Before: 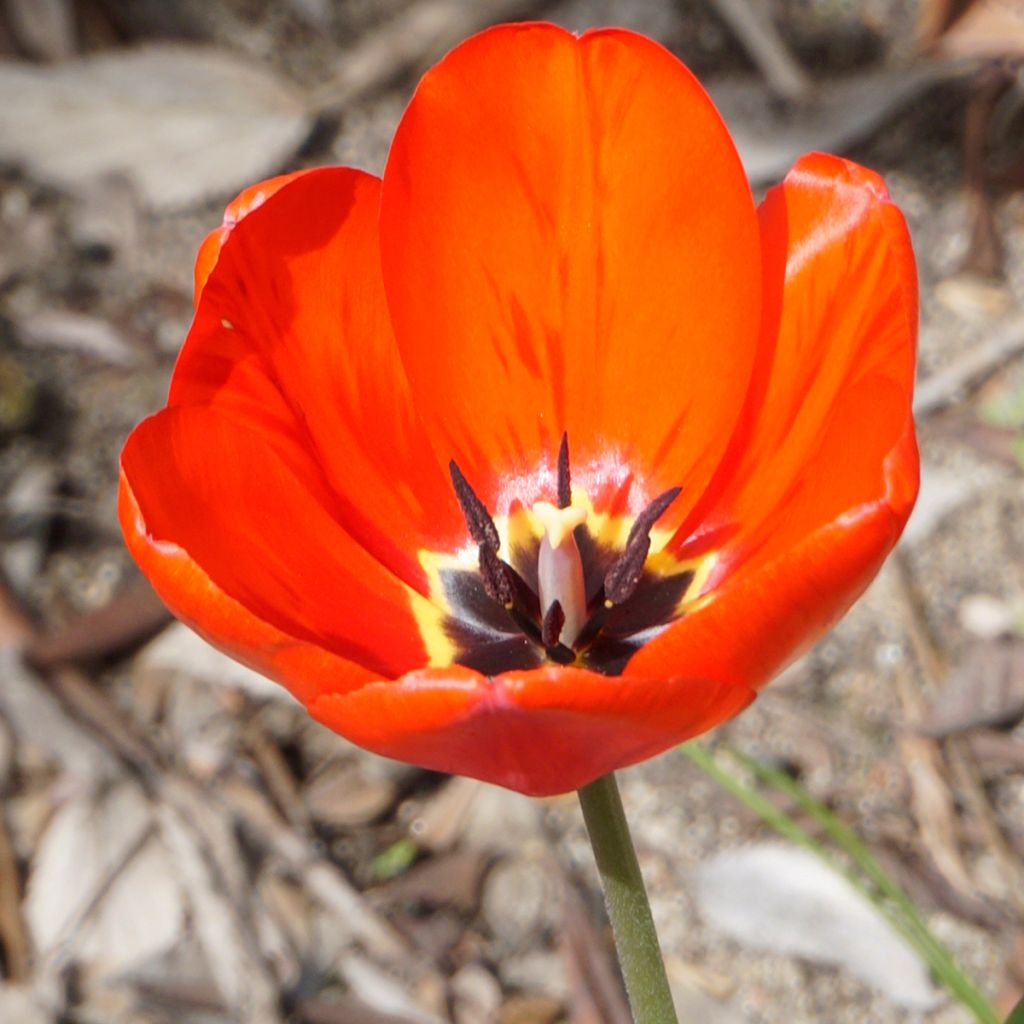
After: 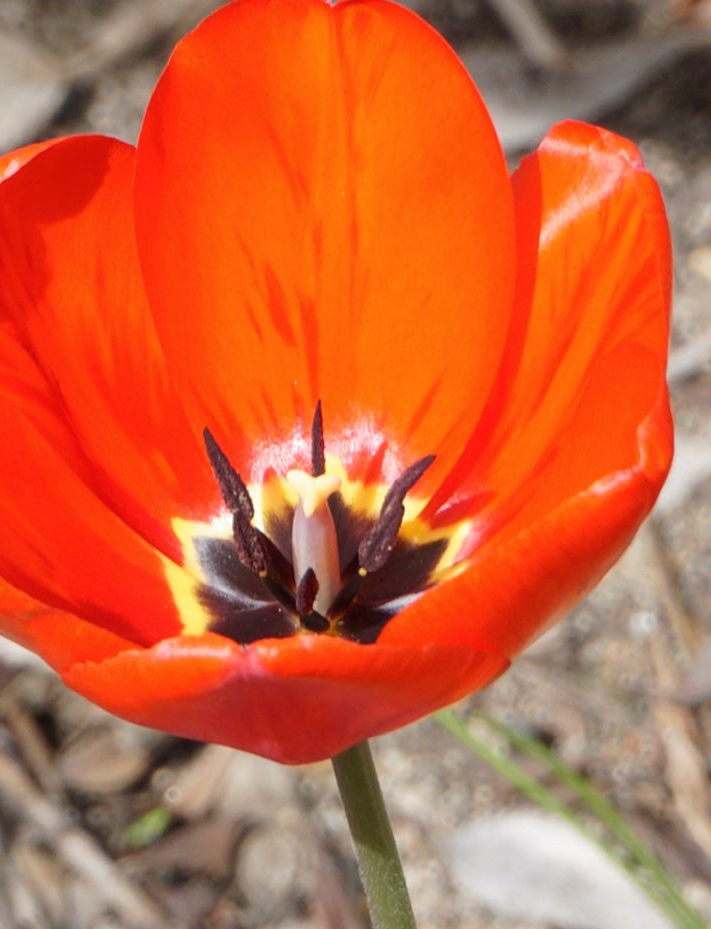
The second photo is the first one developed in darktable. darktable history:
color calibration: illuminant same as pipeline (D50), adaptation XYZ, x 0.345, y 0.358, temperature 5020.26 K
crop and rotate: left 24.055%, top 3.145%, right 6.447%, bottom 6.114%
